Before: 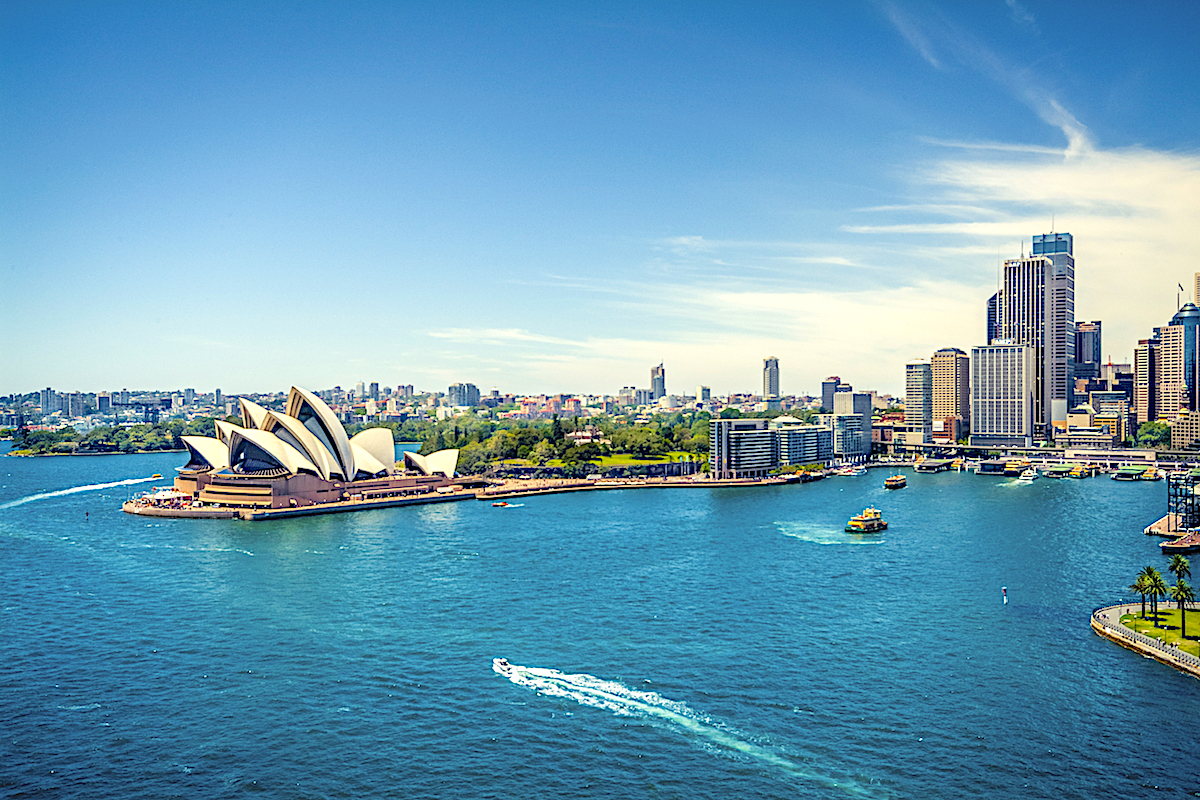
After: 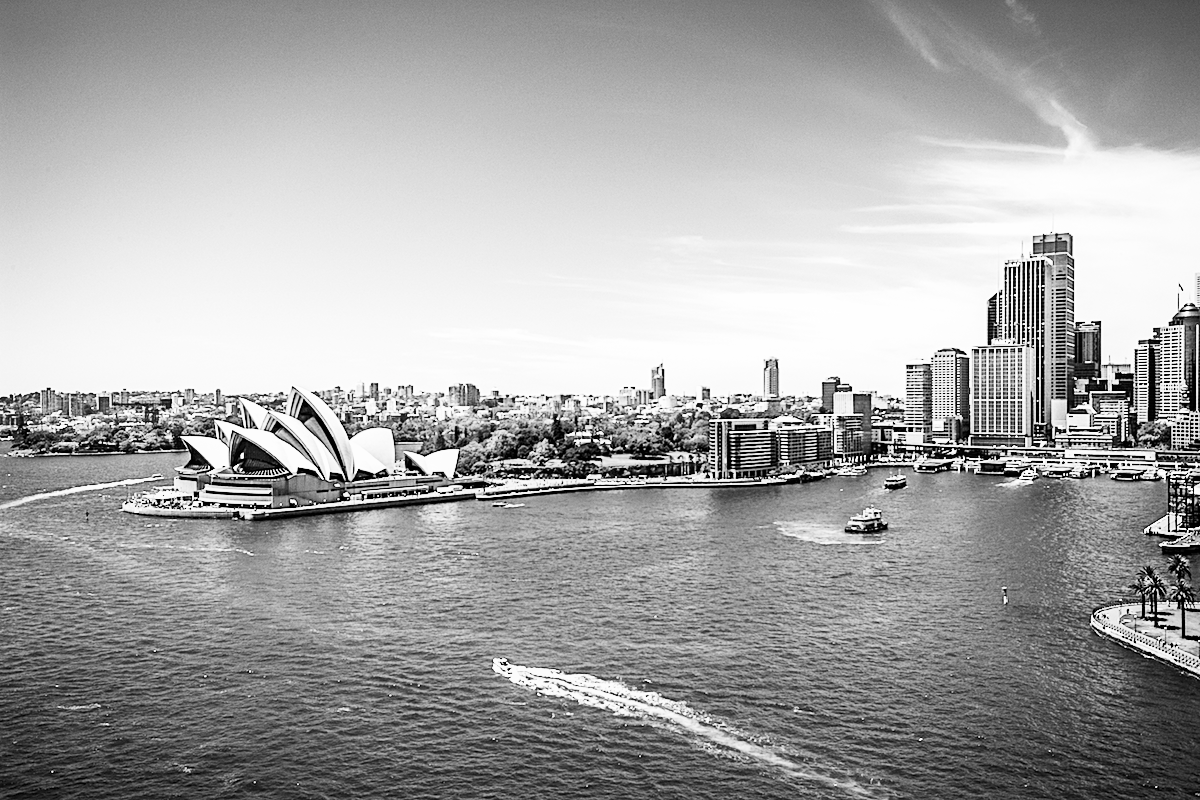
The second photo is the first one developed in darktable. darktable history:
monochrome: on, module defaults
contrast brightness saturation: contrast 0.4, brightness 0.1, saturation 0.21
